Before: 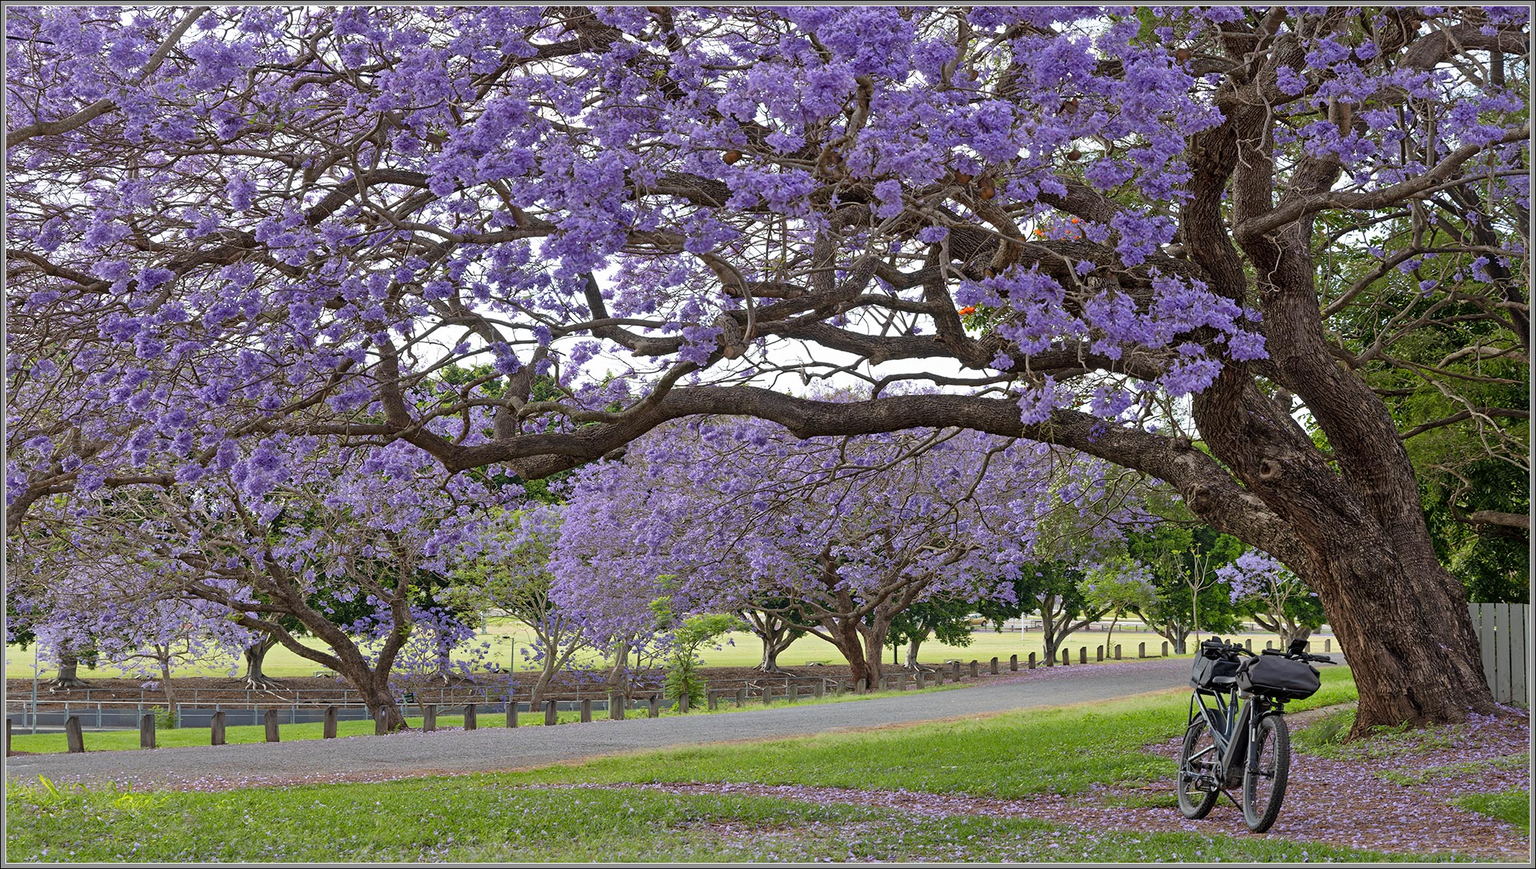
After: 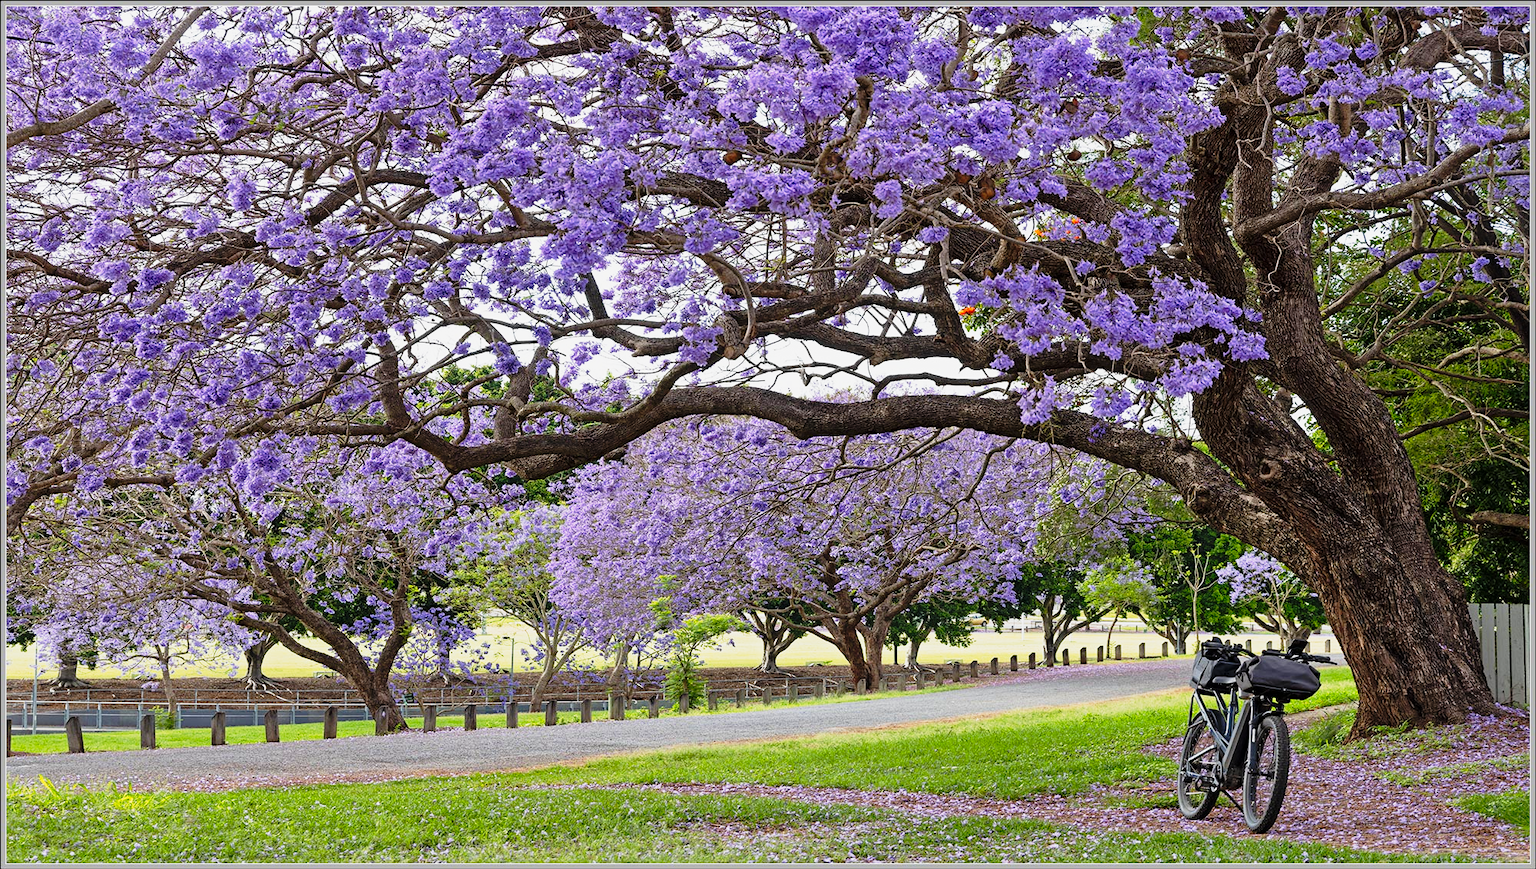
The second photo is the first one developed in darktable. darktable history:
tone curve: curves: ch0 [(0, 0) (0.046, 0.031) (0.163, 0.114) (0.391, 0.432) (0.488, 0.561) (0.695, 0.839) (0.785, 0.904) (1, 0.965)]; ch1 [(0, 0) (0.248, 0.252) (0.427, 0.412) (0.482, 0.462) (0.499, 0.497) (0.518, 0.52) (0.535, 0.577) (0.585, 0.623) (0.679, 0.743) (0.788, 0.809) (1, 1)]; ch2 [(0, 0) (0.313, 0.262) (0.427, 0.417) (0.473, 0.47) (0.503, 0.503) (0.523, 0.515) (0.557, 0.596) (0.598, 0.646) (0.708, 0.771) (1, 1)], preserve colors none
